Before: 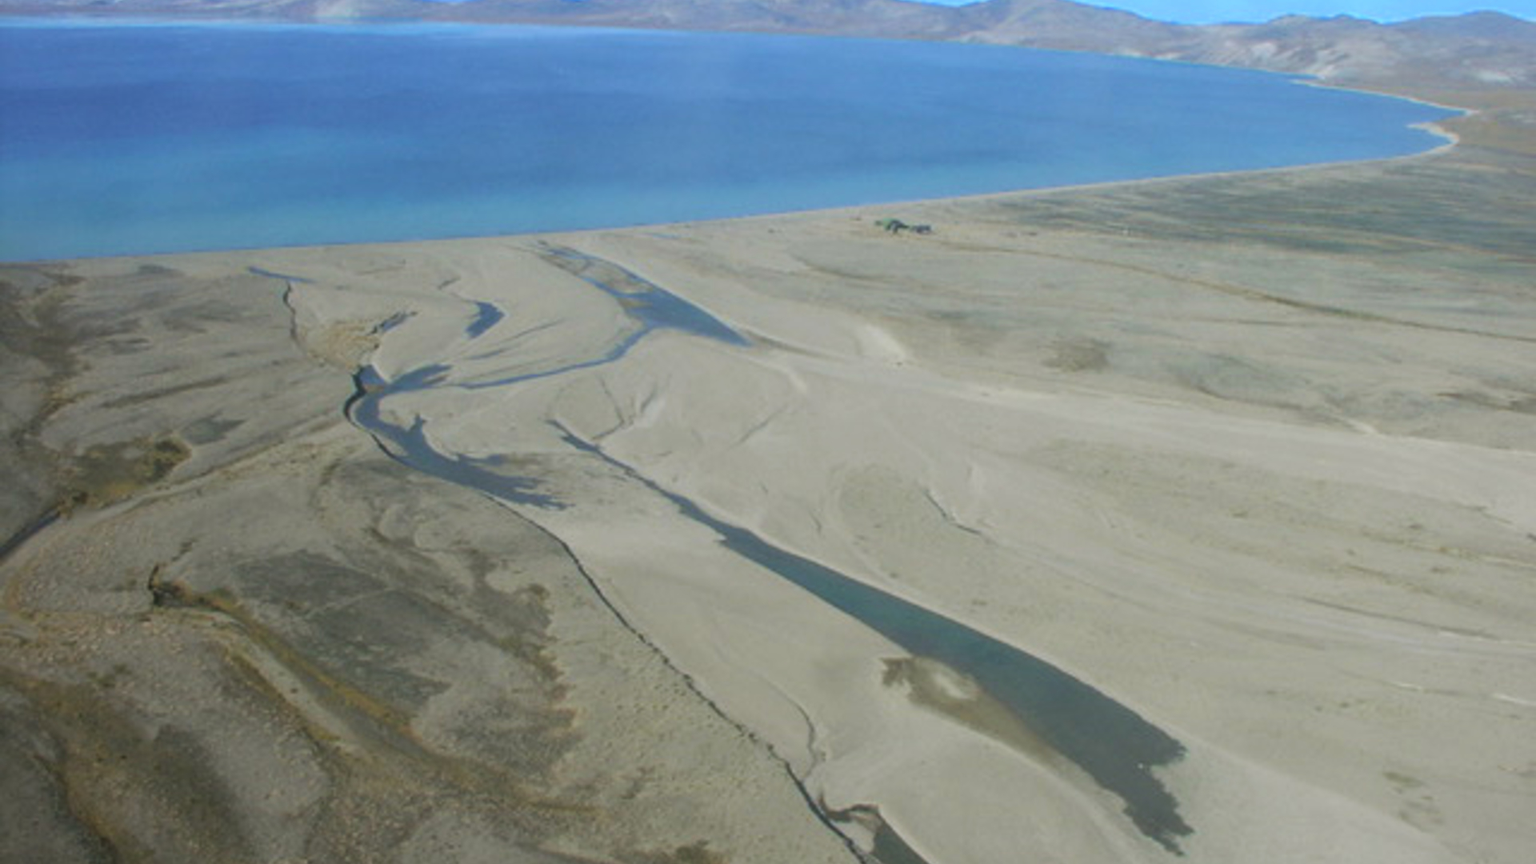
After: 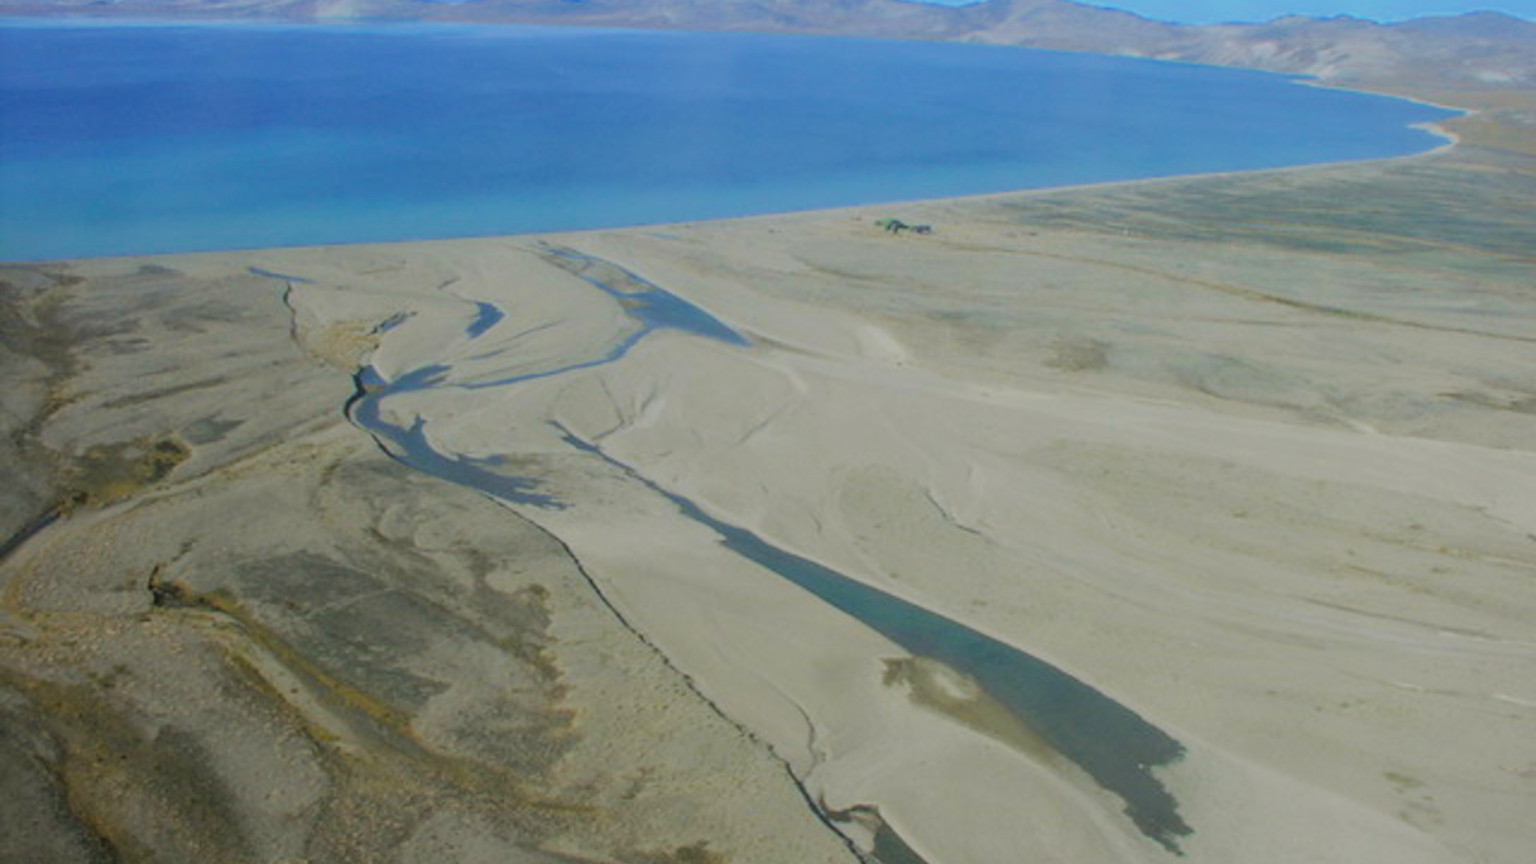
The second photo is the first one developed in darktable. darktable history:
filmic rgb: black relative exposure -7.65 EV, white relative exposure 4.56 EV, hardness 3.61
color balance rgb: perceptual saturation grading › global saturation 30%, global vibrance 10%
